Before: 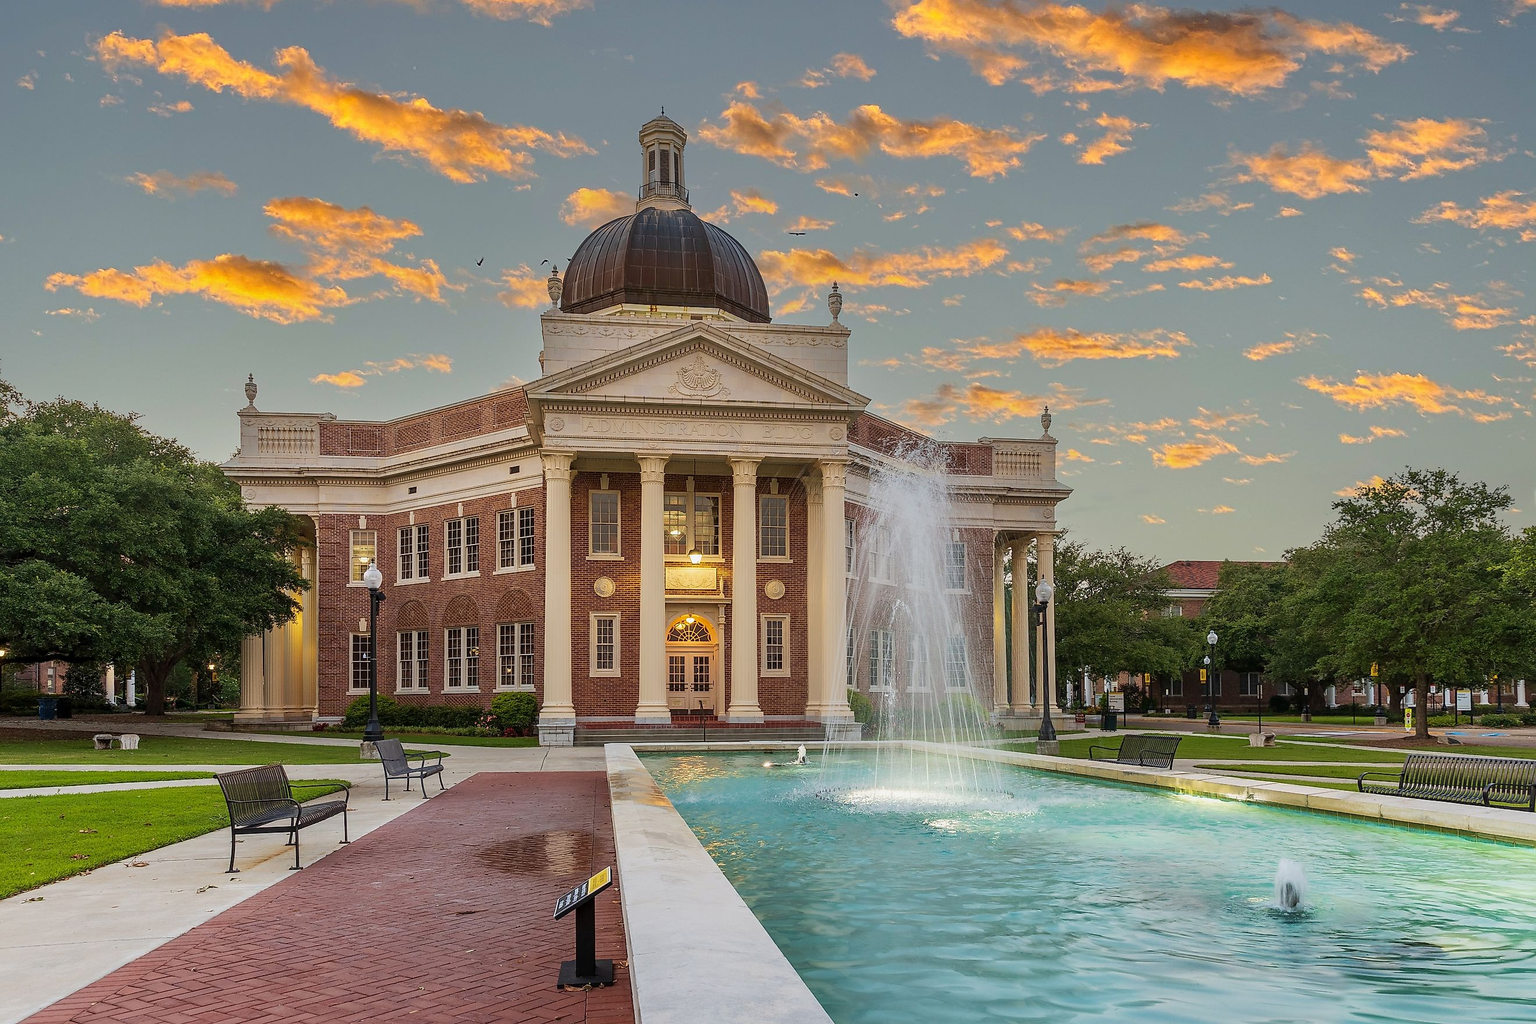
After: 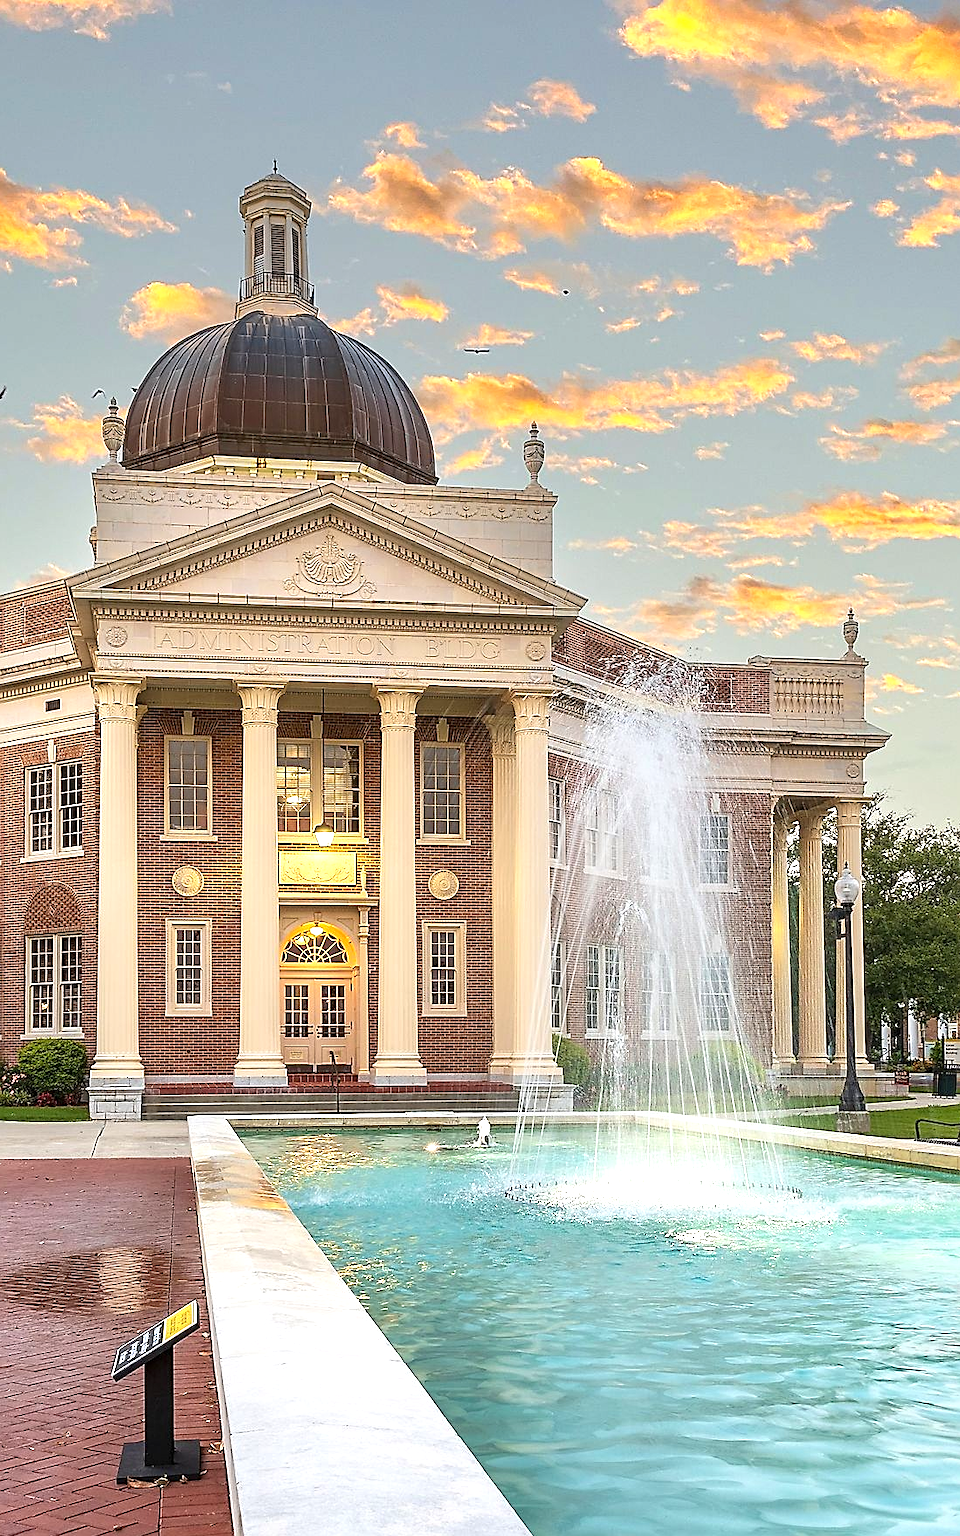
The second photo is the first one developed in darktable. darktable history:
exposure: black level correction 0, exposure 0.9 EV, compensate highlight preservation false
crop: left 31.229%, right 27.105%
sharpen: on, module defaults
